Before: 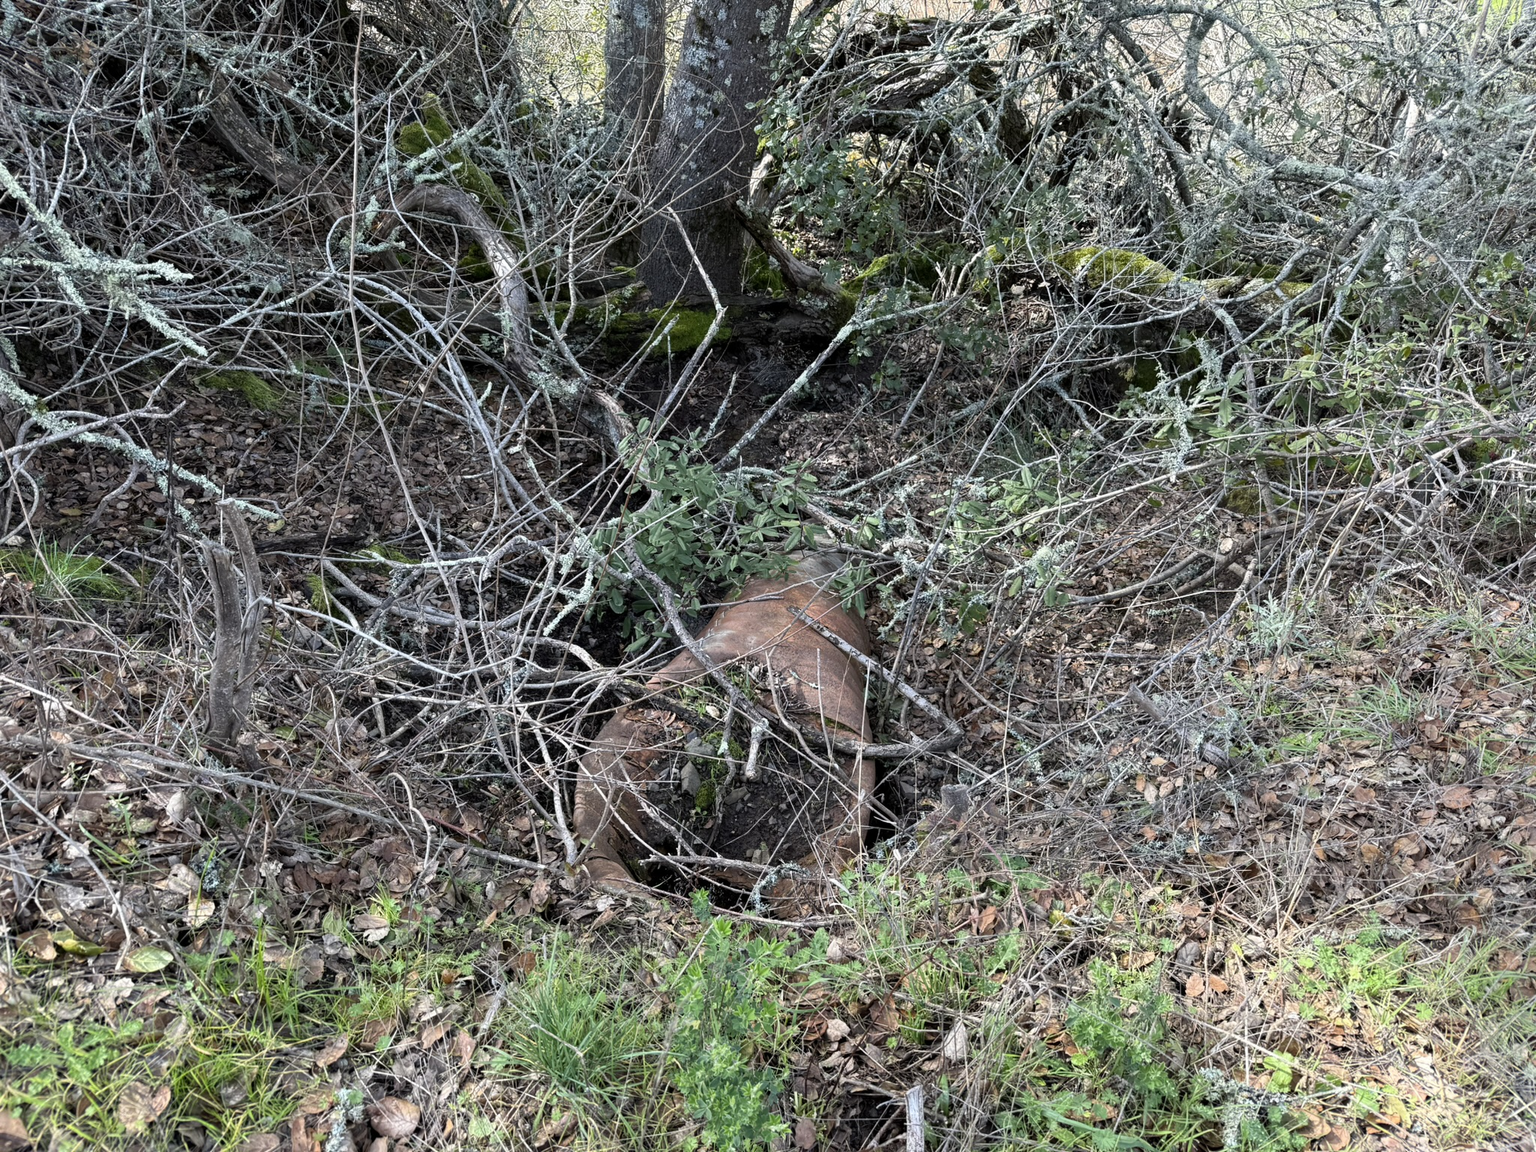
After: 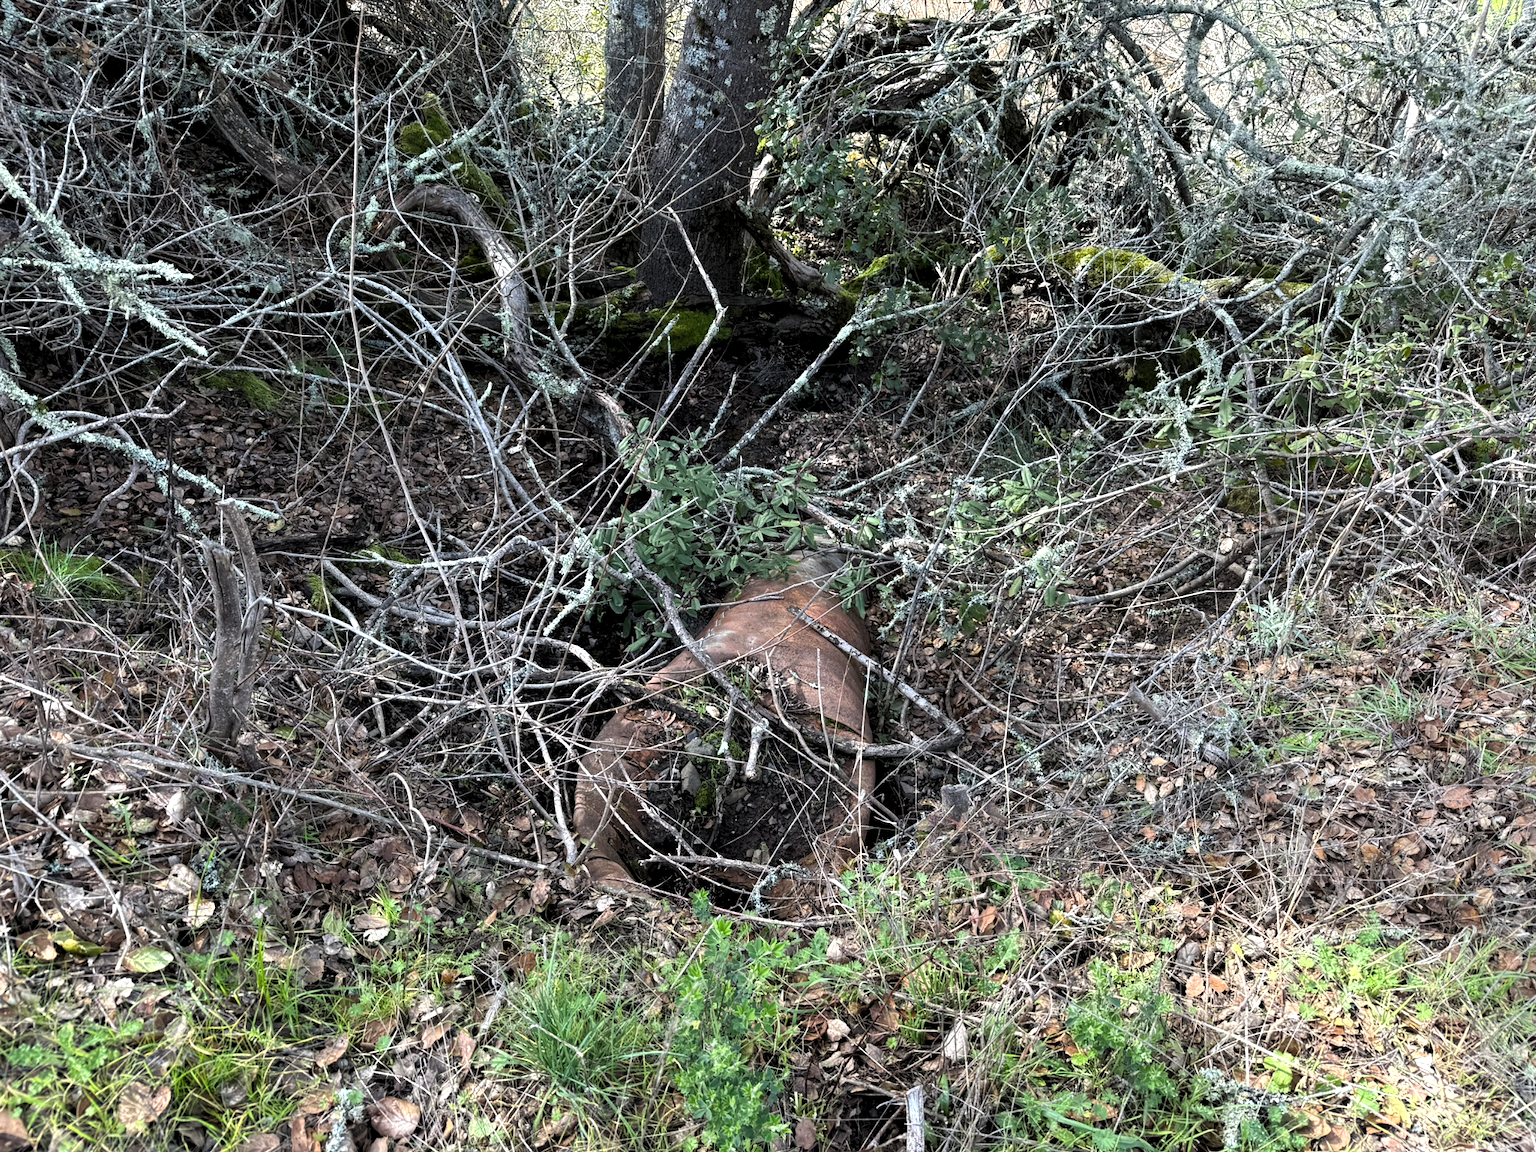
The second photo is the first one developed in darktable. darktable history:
levels: levels [0.052, 0.496, 0.908]
